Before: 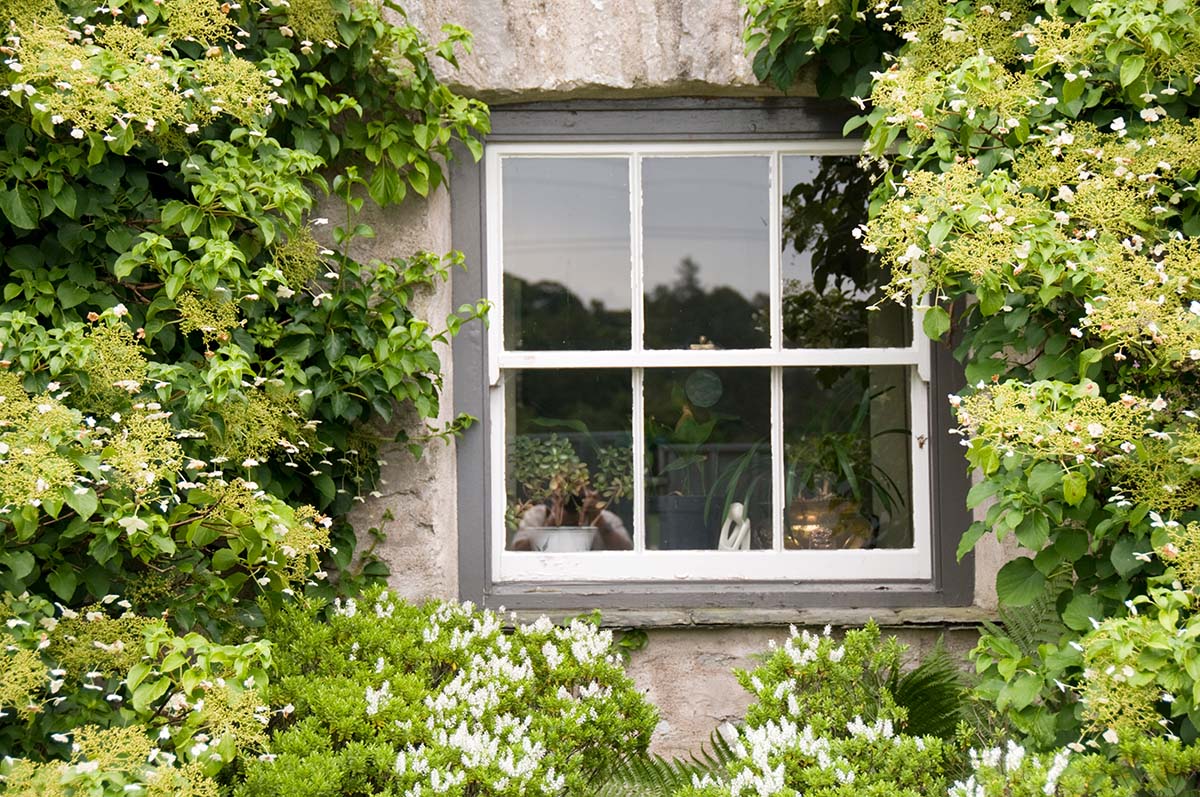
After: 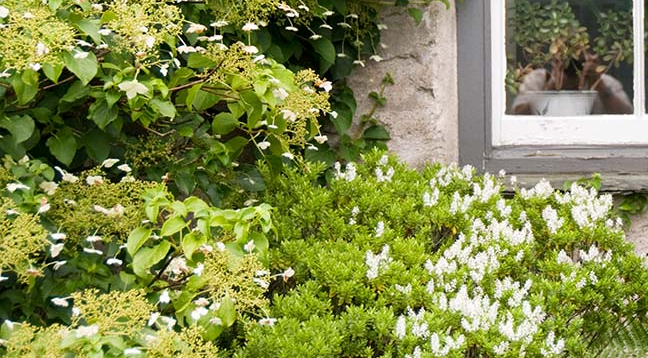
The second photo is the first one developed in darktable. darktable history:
crop and rotate: top 54.8%, right 45.949%, bottom 0.162%
